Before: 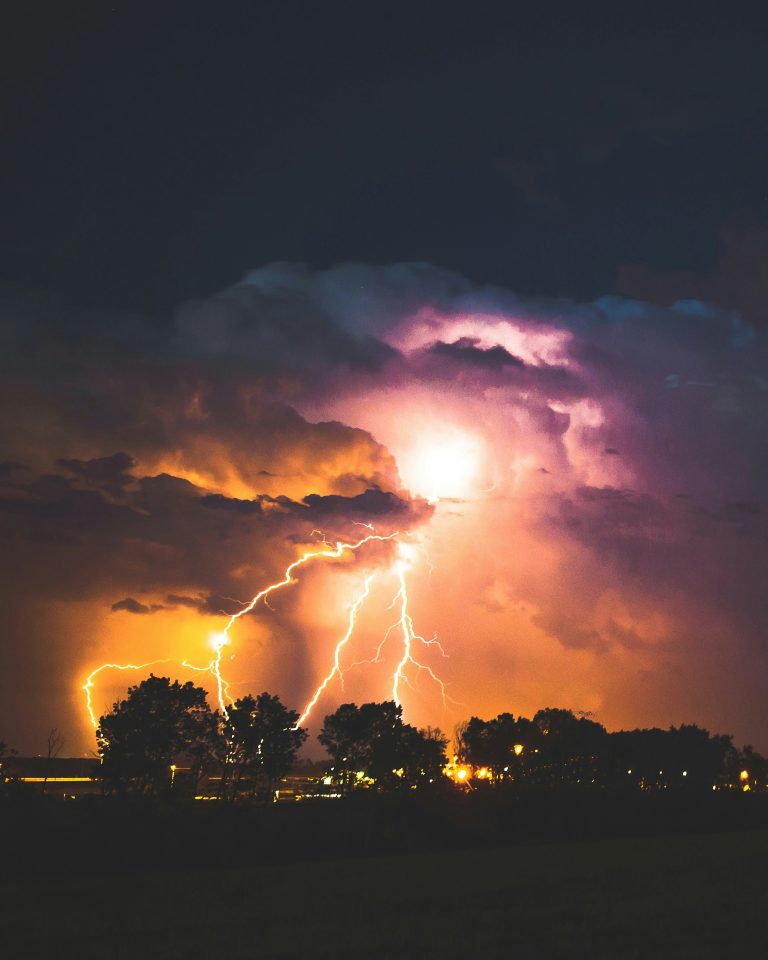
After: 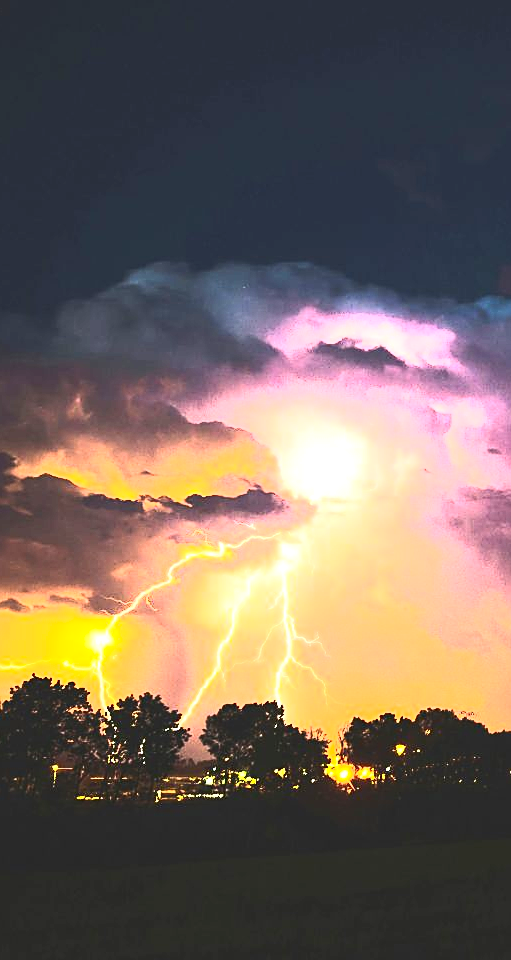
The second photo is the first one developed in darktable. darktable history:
exposure: black level correction 0, exposure 0.95 EV, compensate exposure bias true, compensate highlight preservation false
sharpen: on, module defaults
crop: left 15.419%, right 17.914%
contrast brightness saturation: contrast 0.62, brightness 0.34, saturation 0.14
